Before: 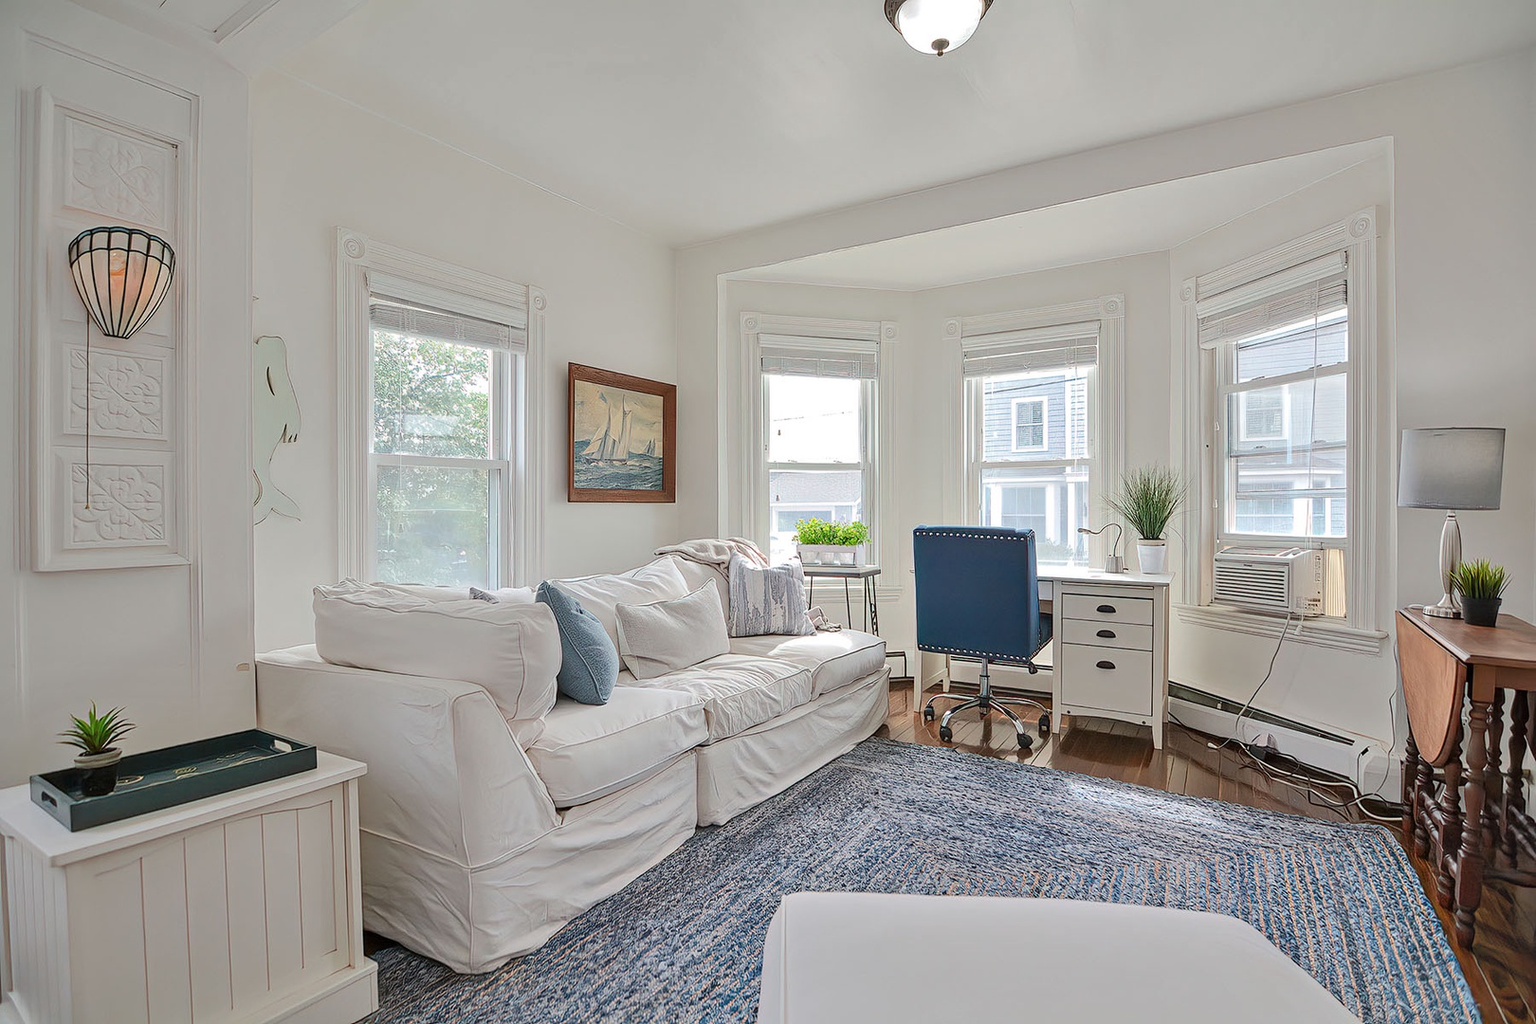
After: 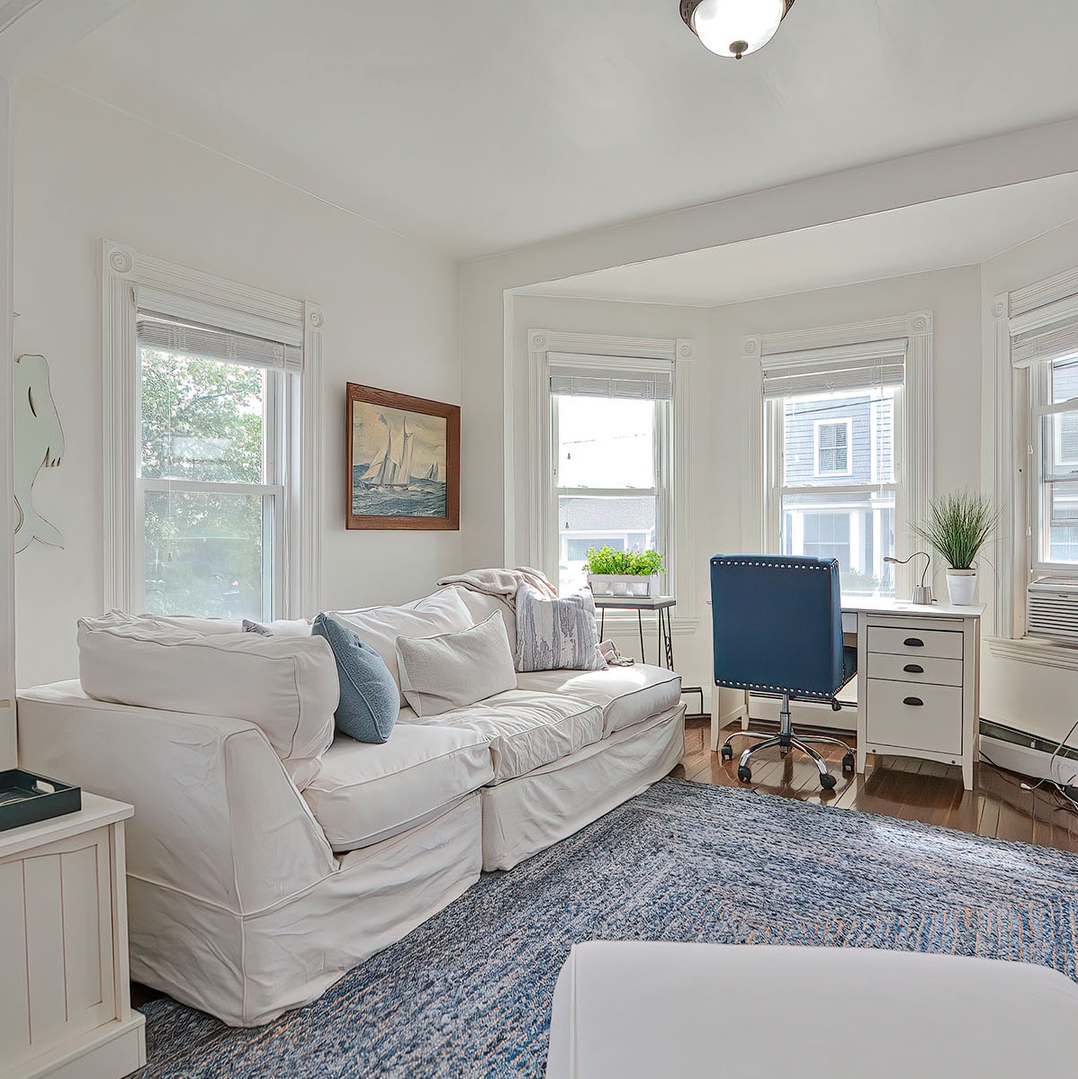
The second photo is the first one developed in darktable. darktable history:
crop and rotate: left 15.643%, right 17.807%
